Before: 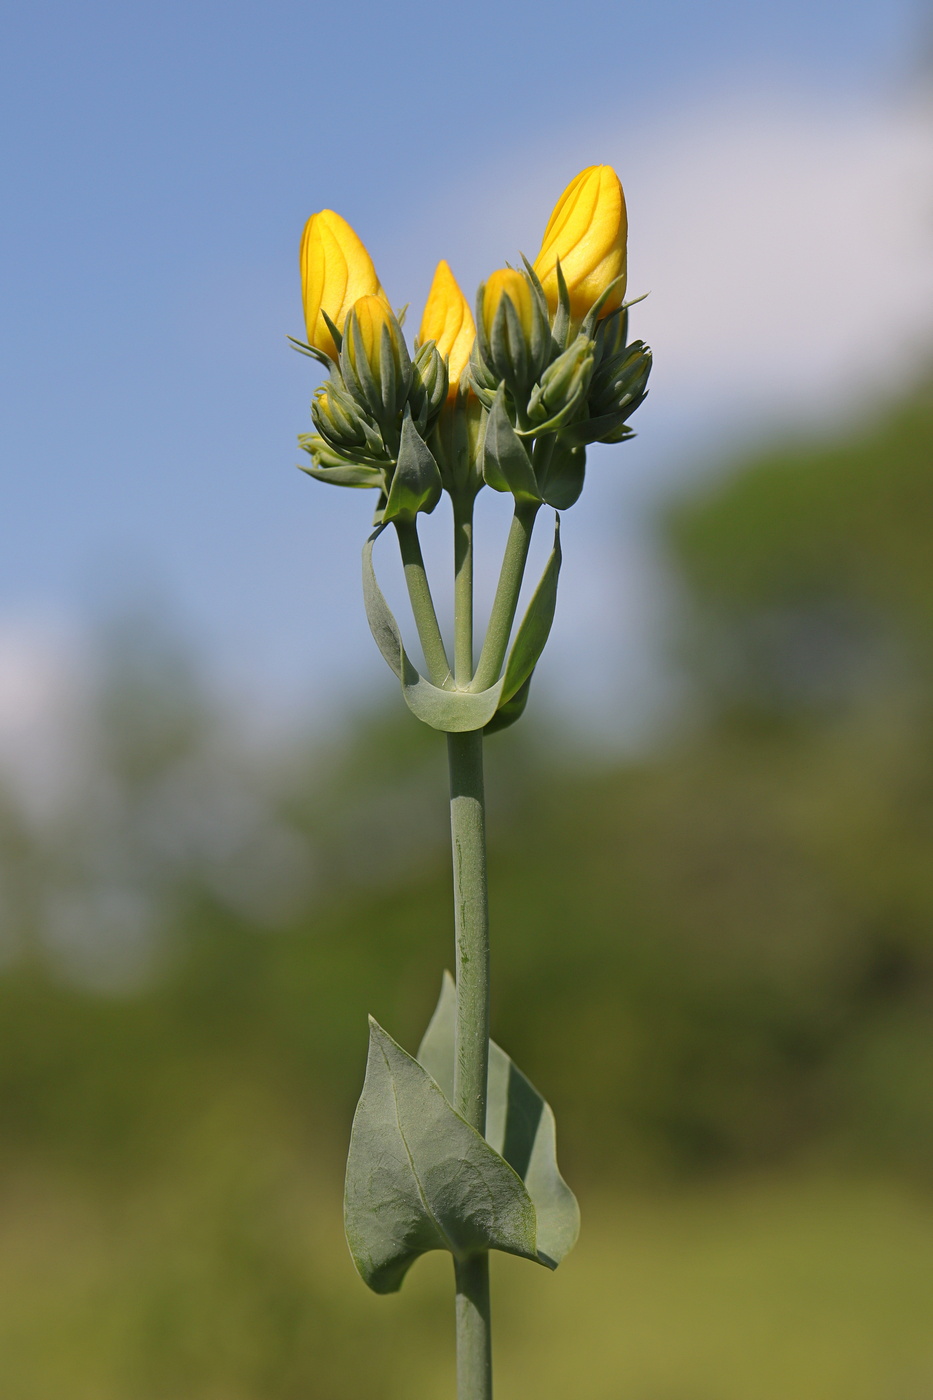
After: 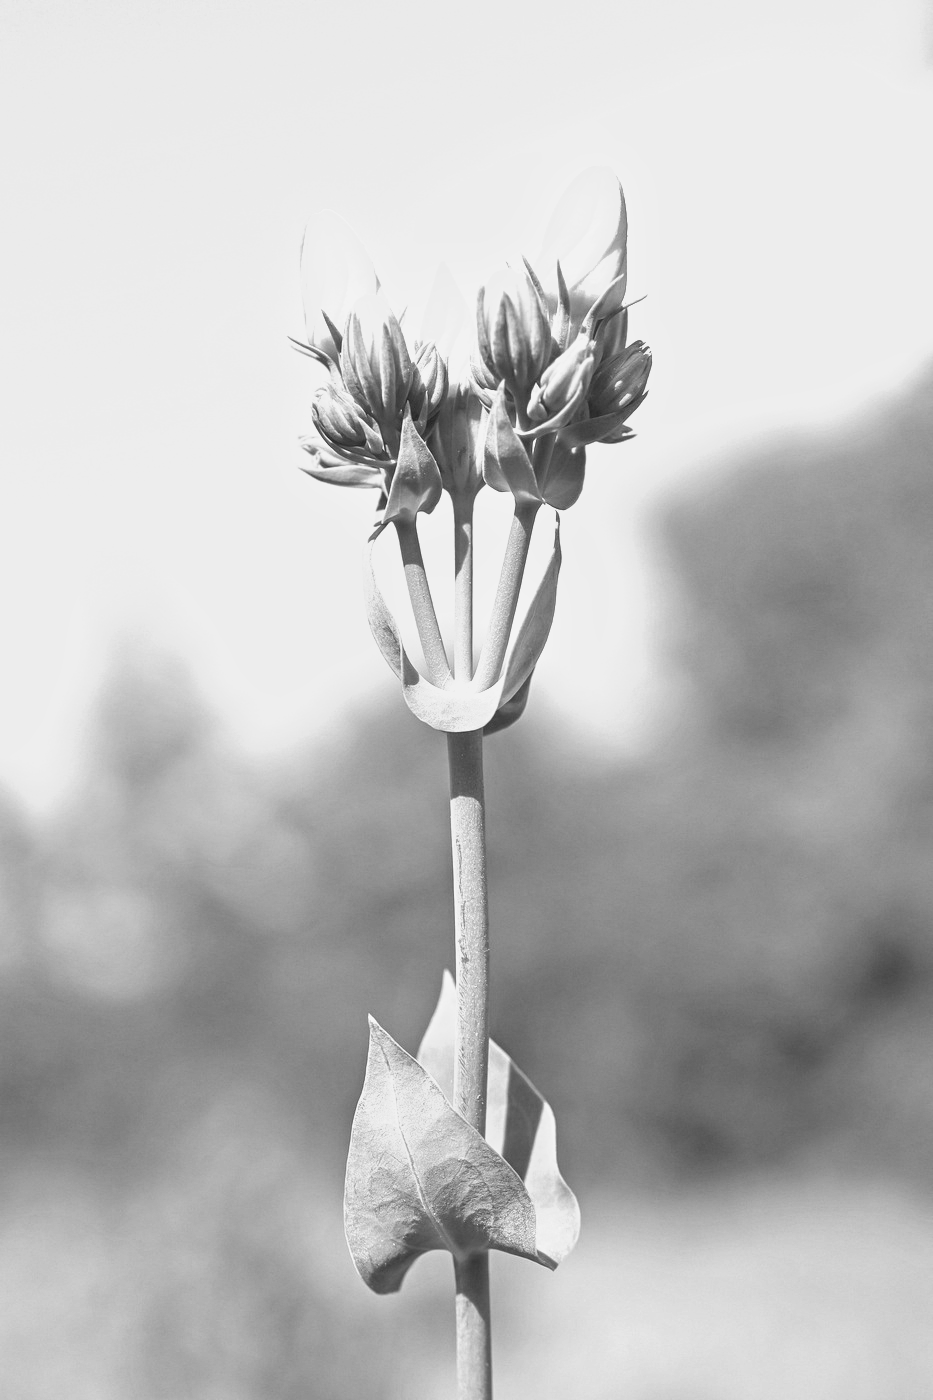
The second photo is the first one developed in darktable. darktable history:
monochrome: a -92.57, b 58.91
color correction: highlights a* -4.28, highlights b* 6.53
local contrast: on, module defaults
white balance: red 0.766, blue 1.537
velvia: on, module defaults
exposure: black level correction 0, exposure 1.1 EV, compensate exposure bias true, compensate highlight preservation false
